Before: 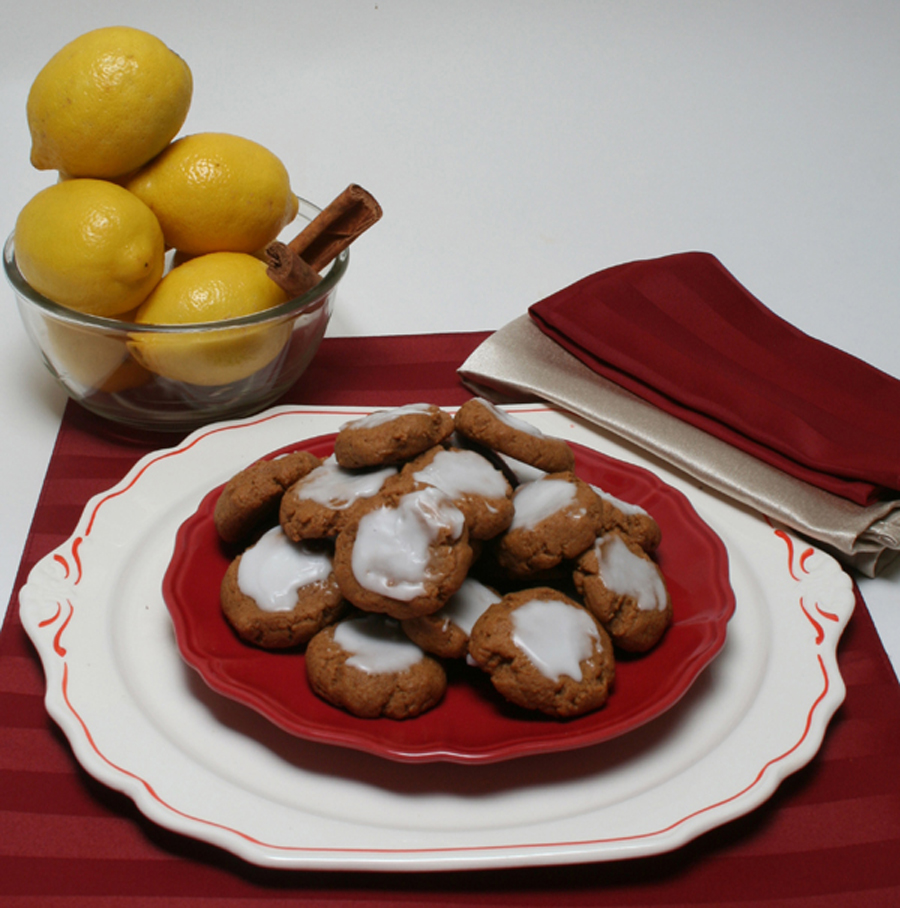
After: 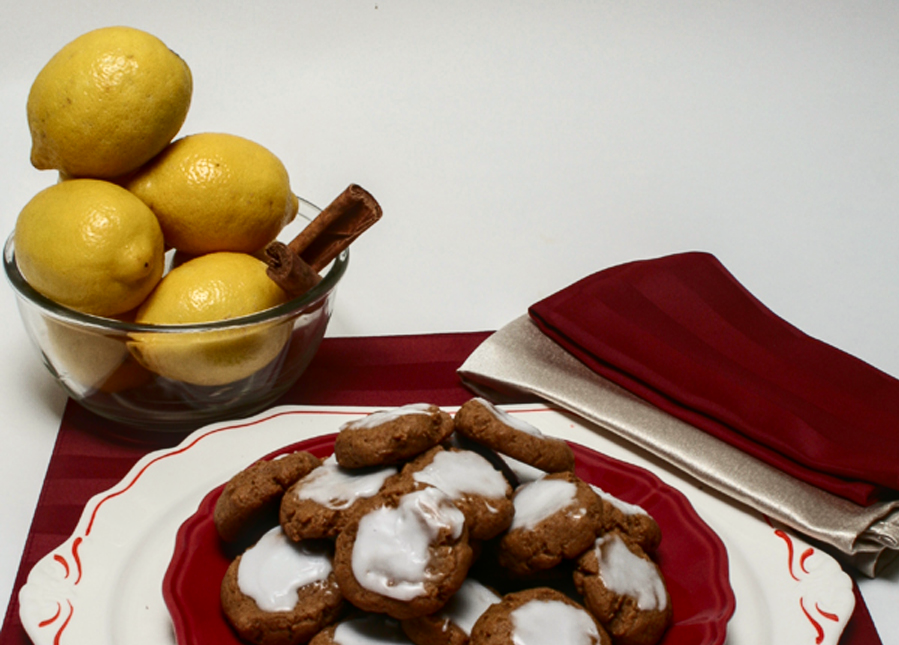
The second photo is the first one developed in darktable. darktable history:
local contrast: on, module defaults
contrast brightness saturation: contrast 0.278
crop: right 0.001%, bottom 28.914%
color correction: highlights b* 3.03
